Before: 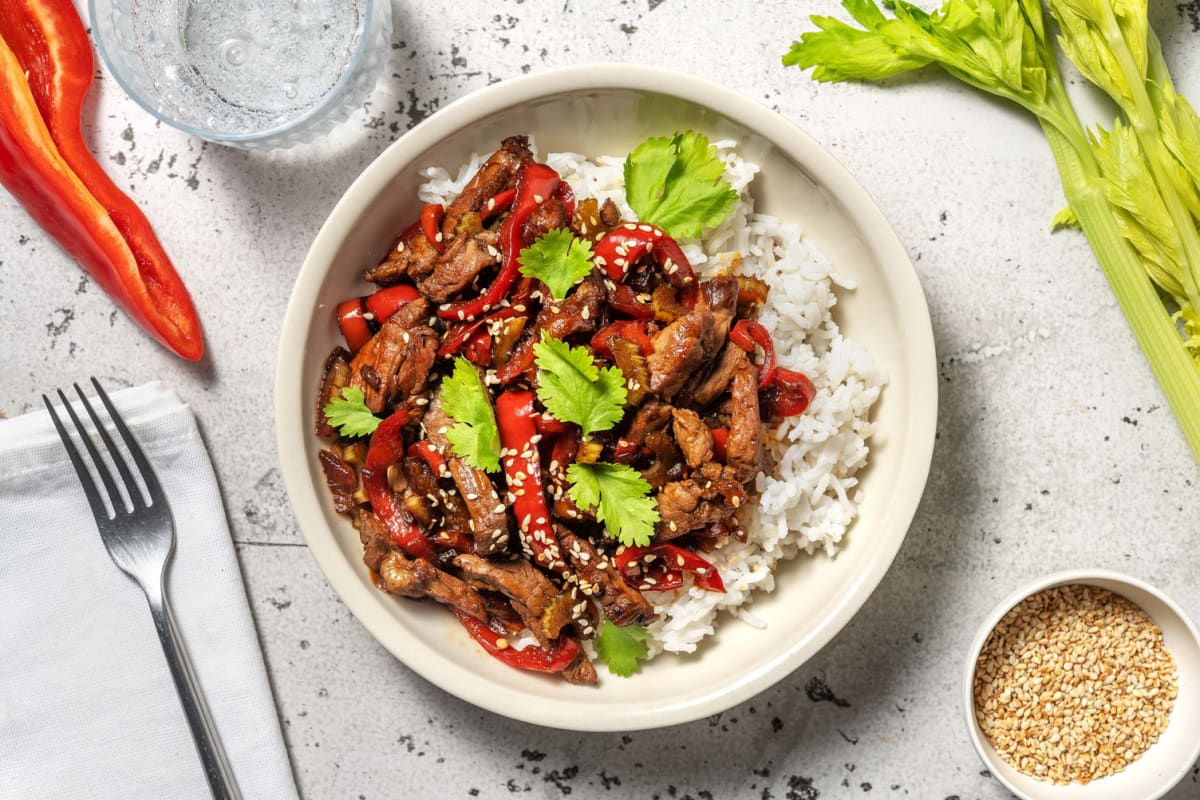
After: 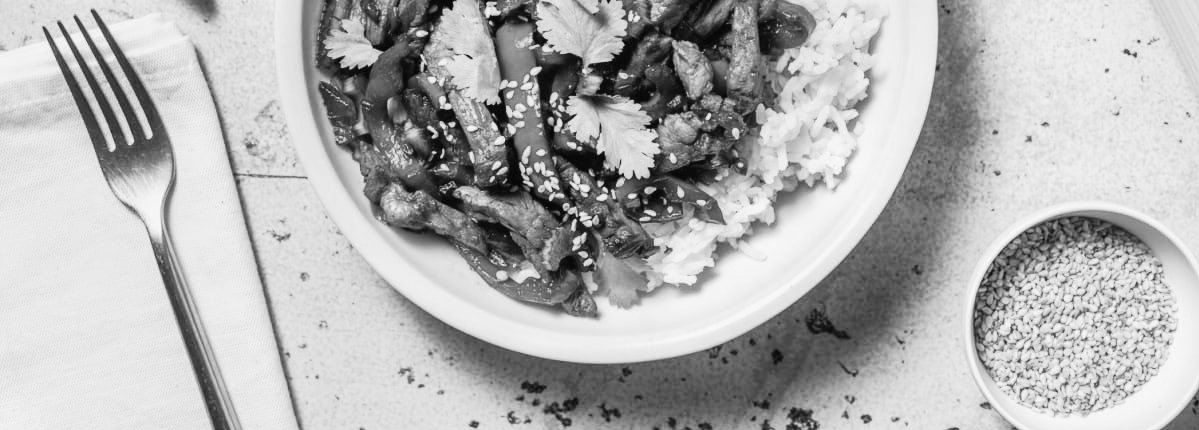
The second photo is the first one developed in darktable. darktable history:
crop and rotate: top 46.237%
tone curve: curves: ch0 [(0, 0.013) (0.104, 0.103) (0.258, 0.267) (0.448, 0.489) (0.709, 0.794) (0.895, 0.915) (0.994, 0.971)]; ch1 [(0, 0) (0.335, 0.298) (0.446, 0.416) (0.488, 0.488) (0.515, 0.504) (0.581, 0.615) (0.635, 0.661) (1, 1)]; ch2 [(0, 0) (0.314, 0.306) (0.436, 0.447) (0.502, 0.5) (0.538, 0.541) (0.568, 0.603) (0.641, 0.635) (0.717, 0.701) (1, 1)], color space Lab, independent channels, preserve colors none
monochrome: on, module defaults
